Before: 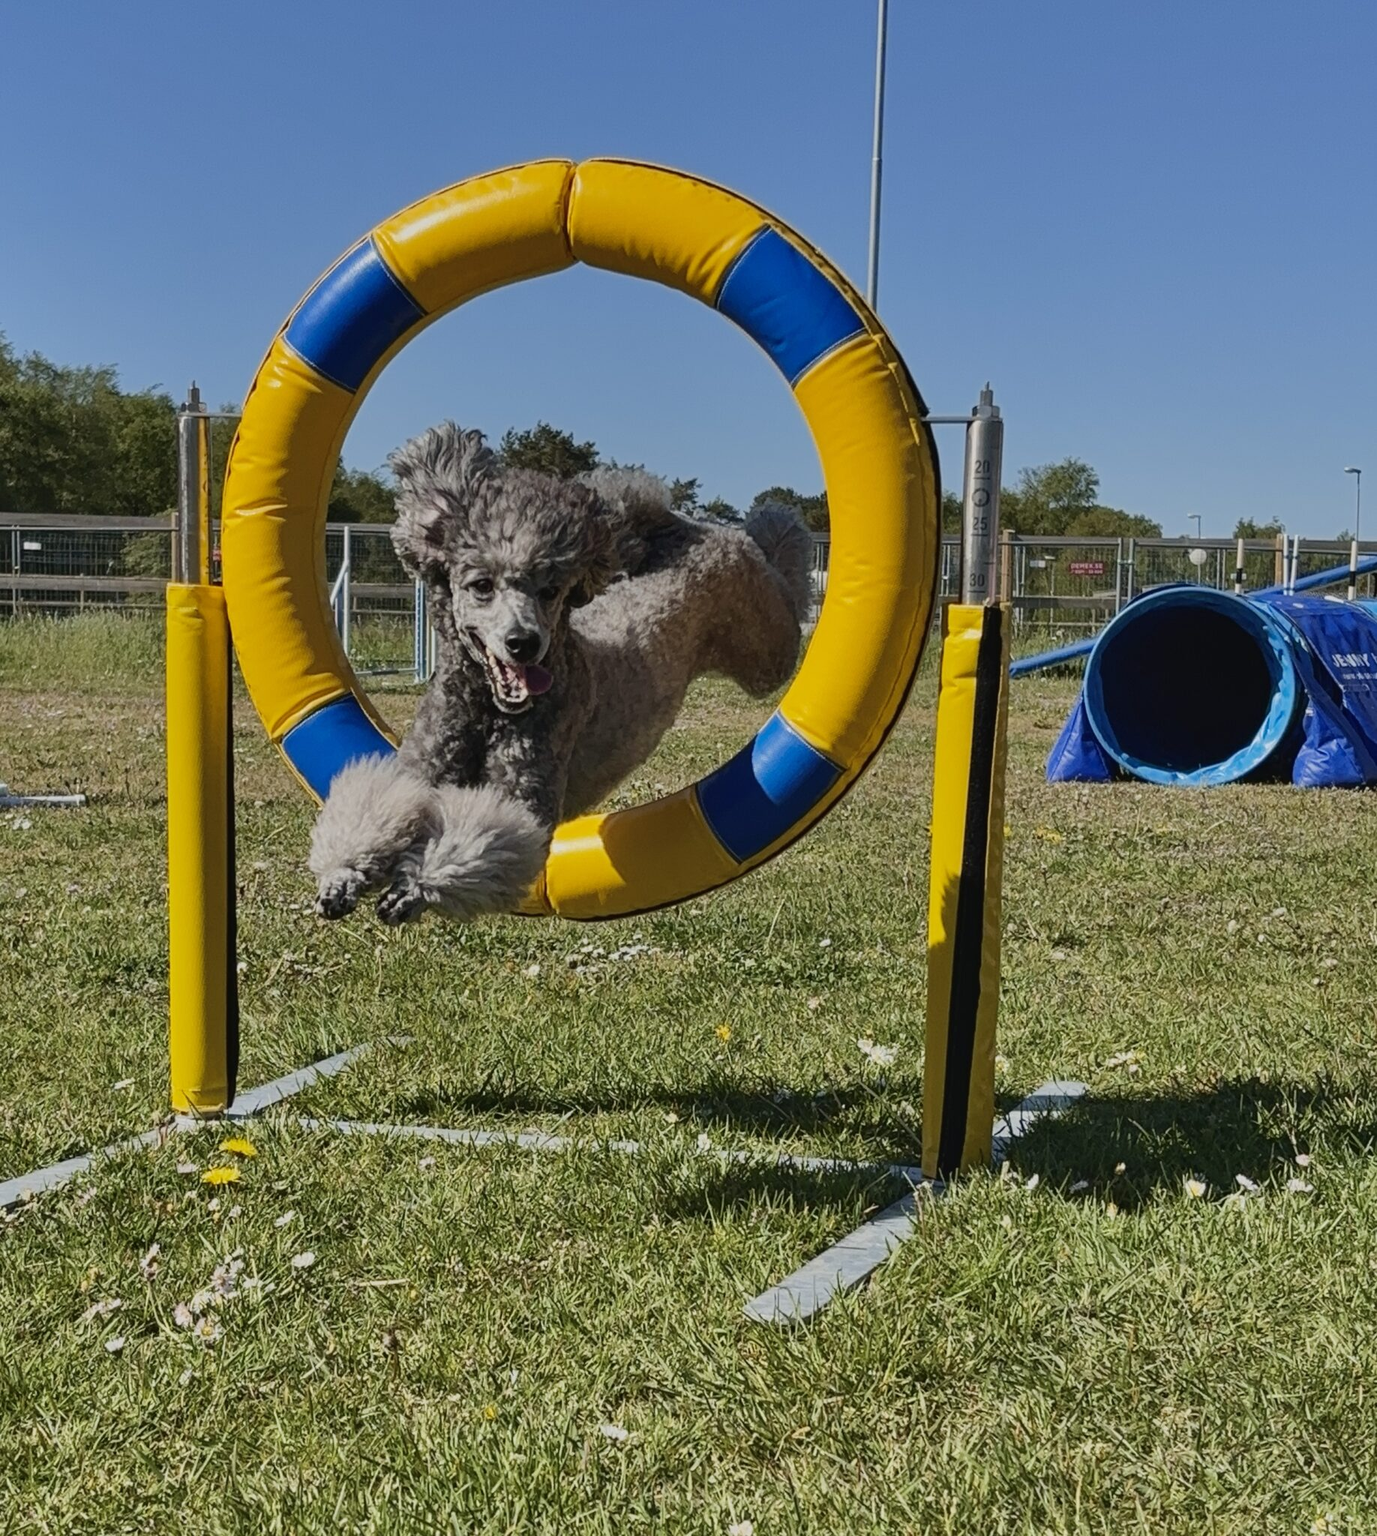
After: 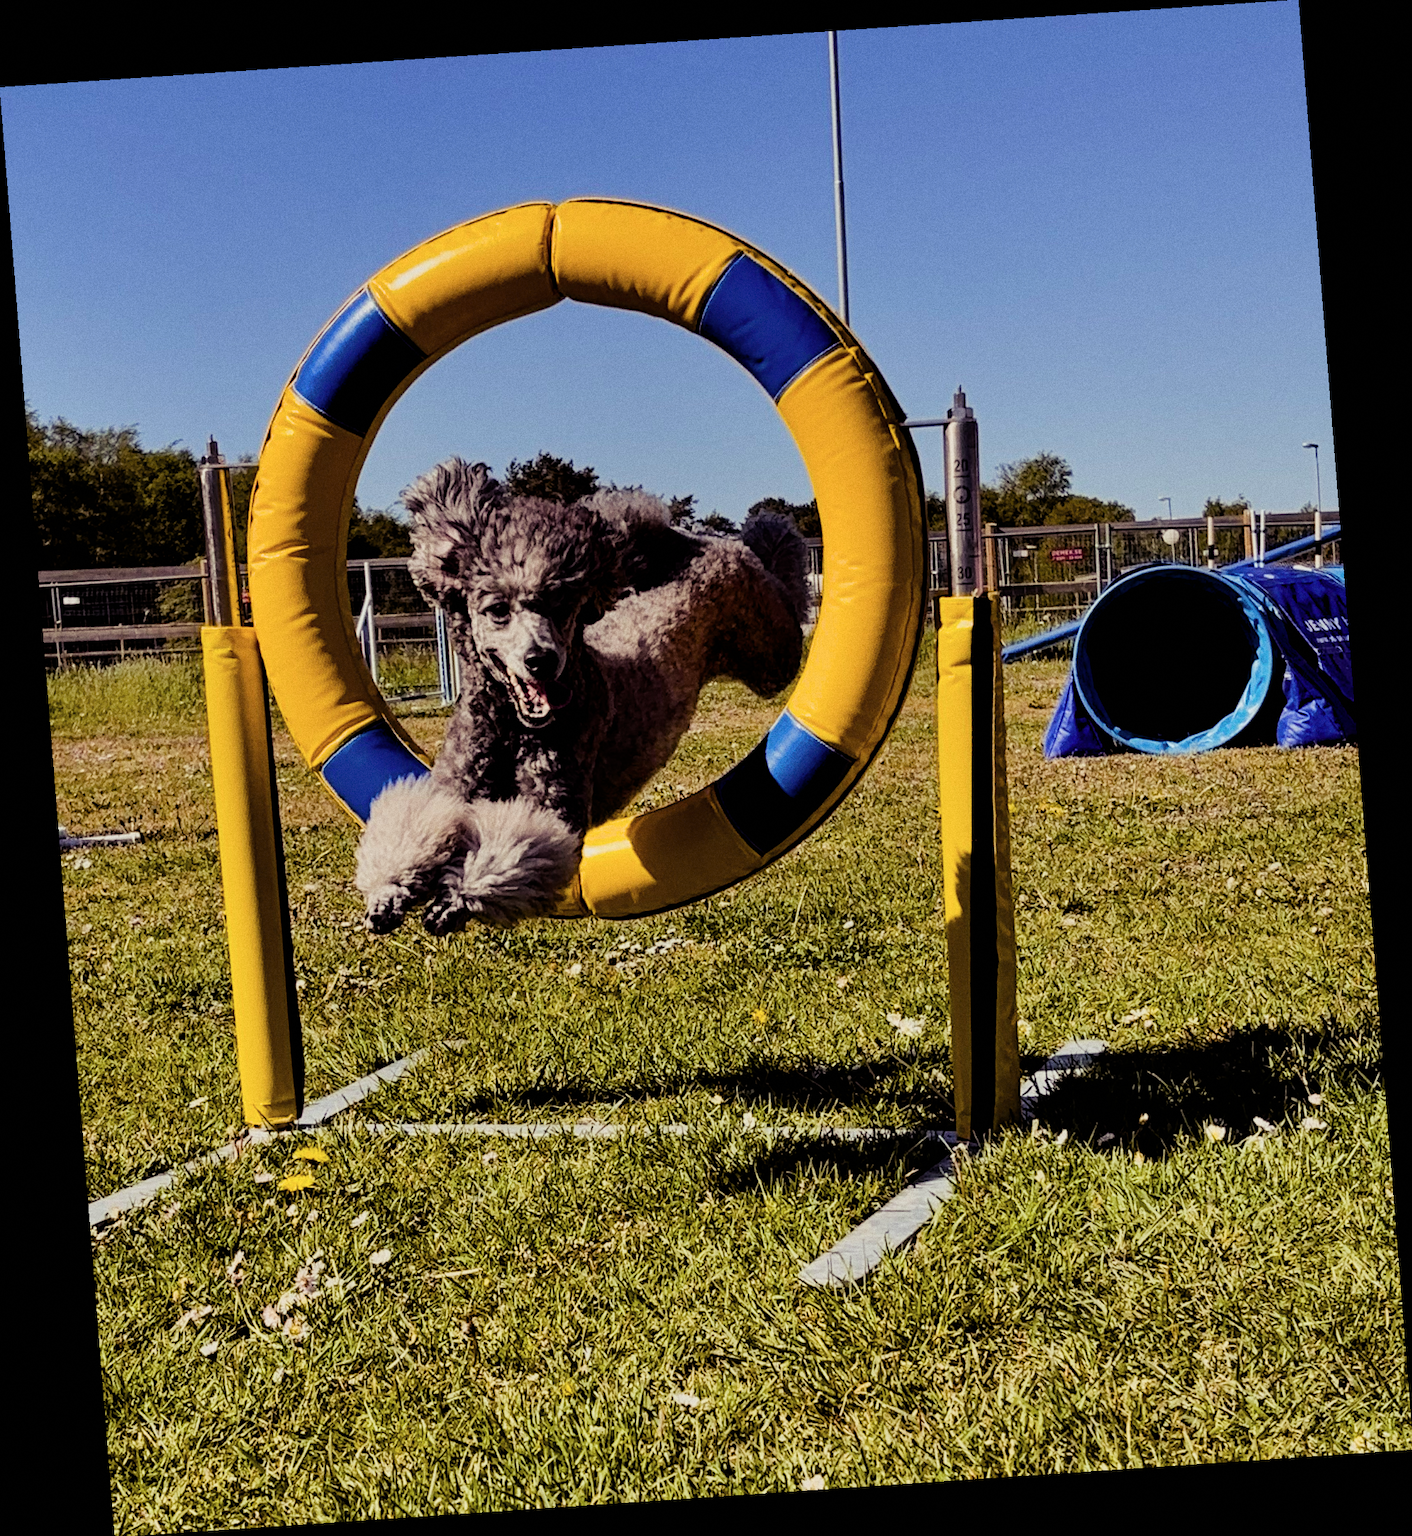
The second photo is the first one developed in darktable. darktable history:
rotate and perspective: rotation -4.2°, shear 0.006, automatic cropping off
color balance rgb: shadows lift › luminance -21.66%, shadows lift › chroma 8.98%, shadows lift › hue 283.37°, power › chroma 1.55%, power › hue 25.59°, highlights gain › luminance 6.08%, highlights gain › chroma 2.55%, highlights gain › hue 90°, global offset › luminance -0.87%, perceptual saturation grading › global saturation 27.49%, perceptual saturation grading › highlights -28.39%, perceptual saturation grading › mid-tones 15.22%, perceptual saturation grading › shadows 33.98%, perceptual brilliance grading › highlights 10%, perceptual brilliance grading › mid-tones 5%
contrast brightness saturation: saturation -0.1
filmic rgb: black relative exposure -5 EV, white relative exposure 3.5 EV, hardness 3.19, contrast 1.2, highlights saturation mix -50%
grain: coarseness 0.09 ISO
